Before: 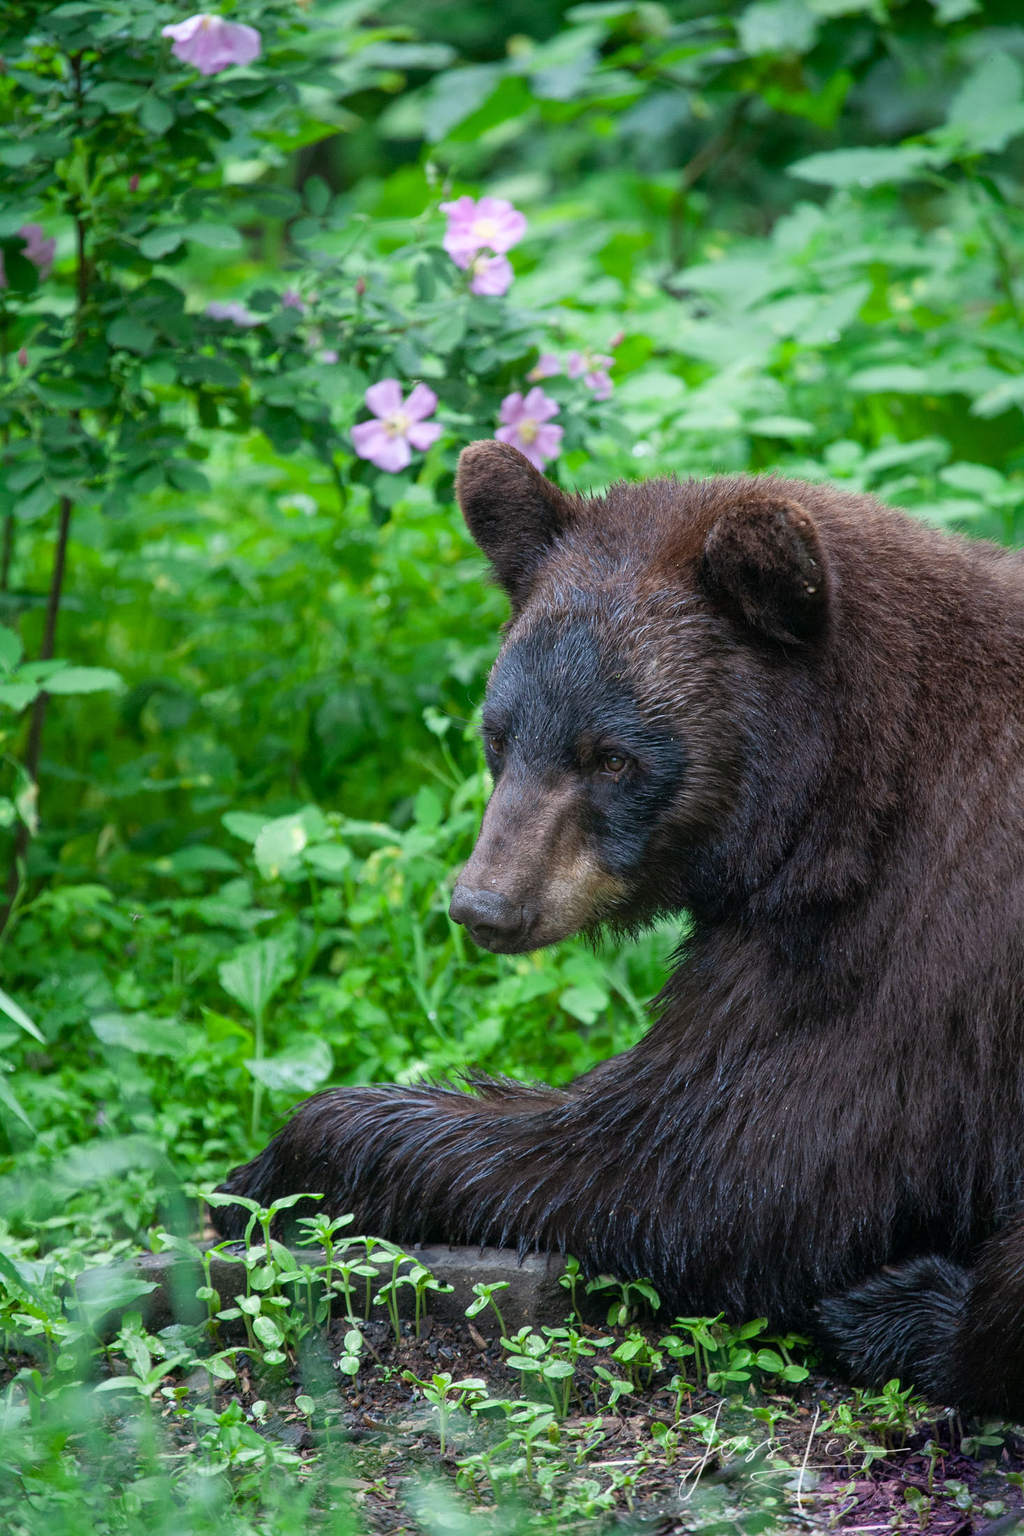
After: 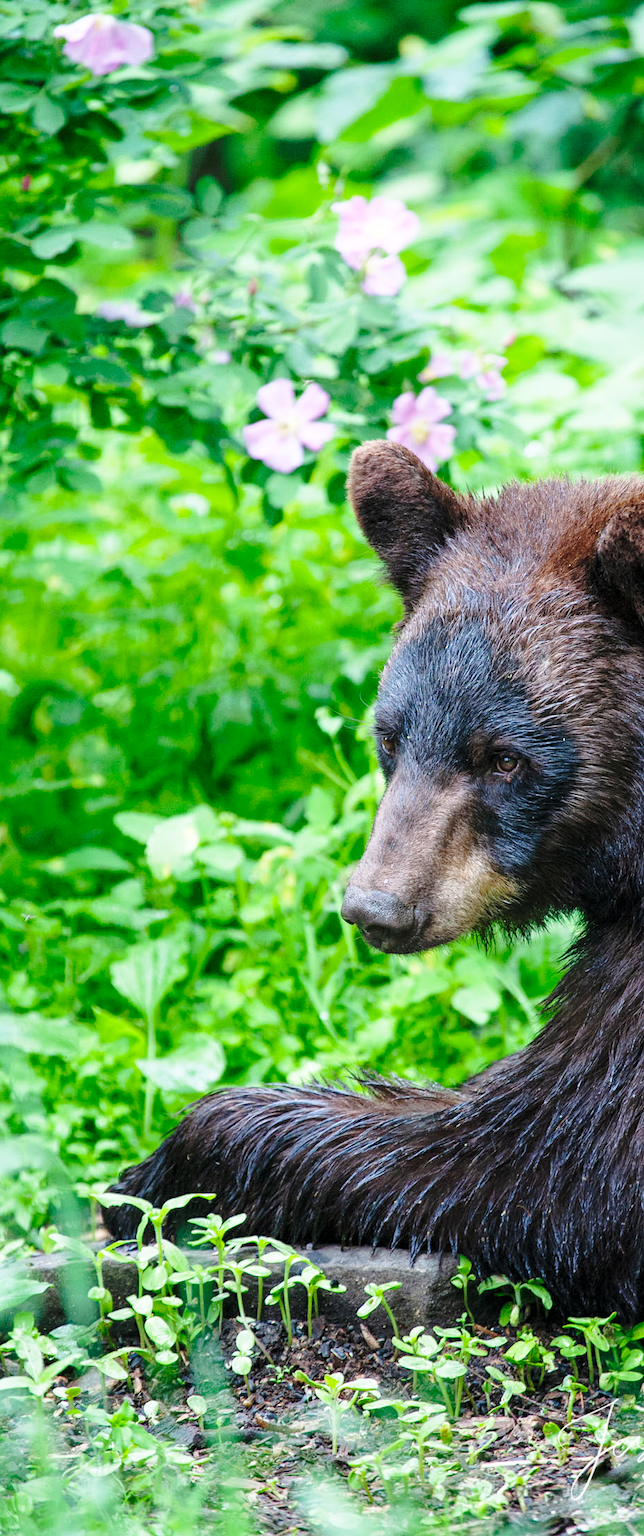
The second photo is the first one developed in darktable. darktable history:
base curve: curves: ch0 [(0, 0) (0.032, 0.037) (0.105, 0.228) (0.435, 0.76) (0.856, 0.983) (1, 1)], preserve colors none
levels: levels [0.018, 0.493, 1]
crop: left 10.58%, right 26.446%
